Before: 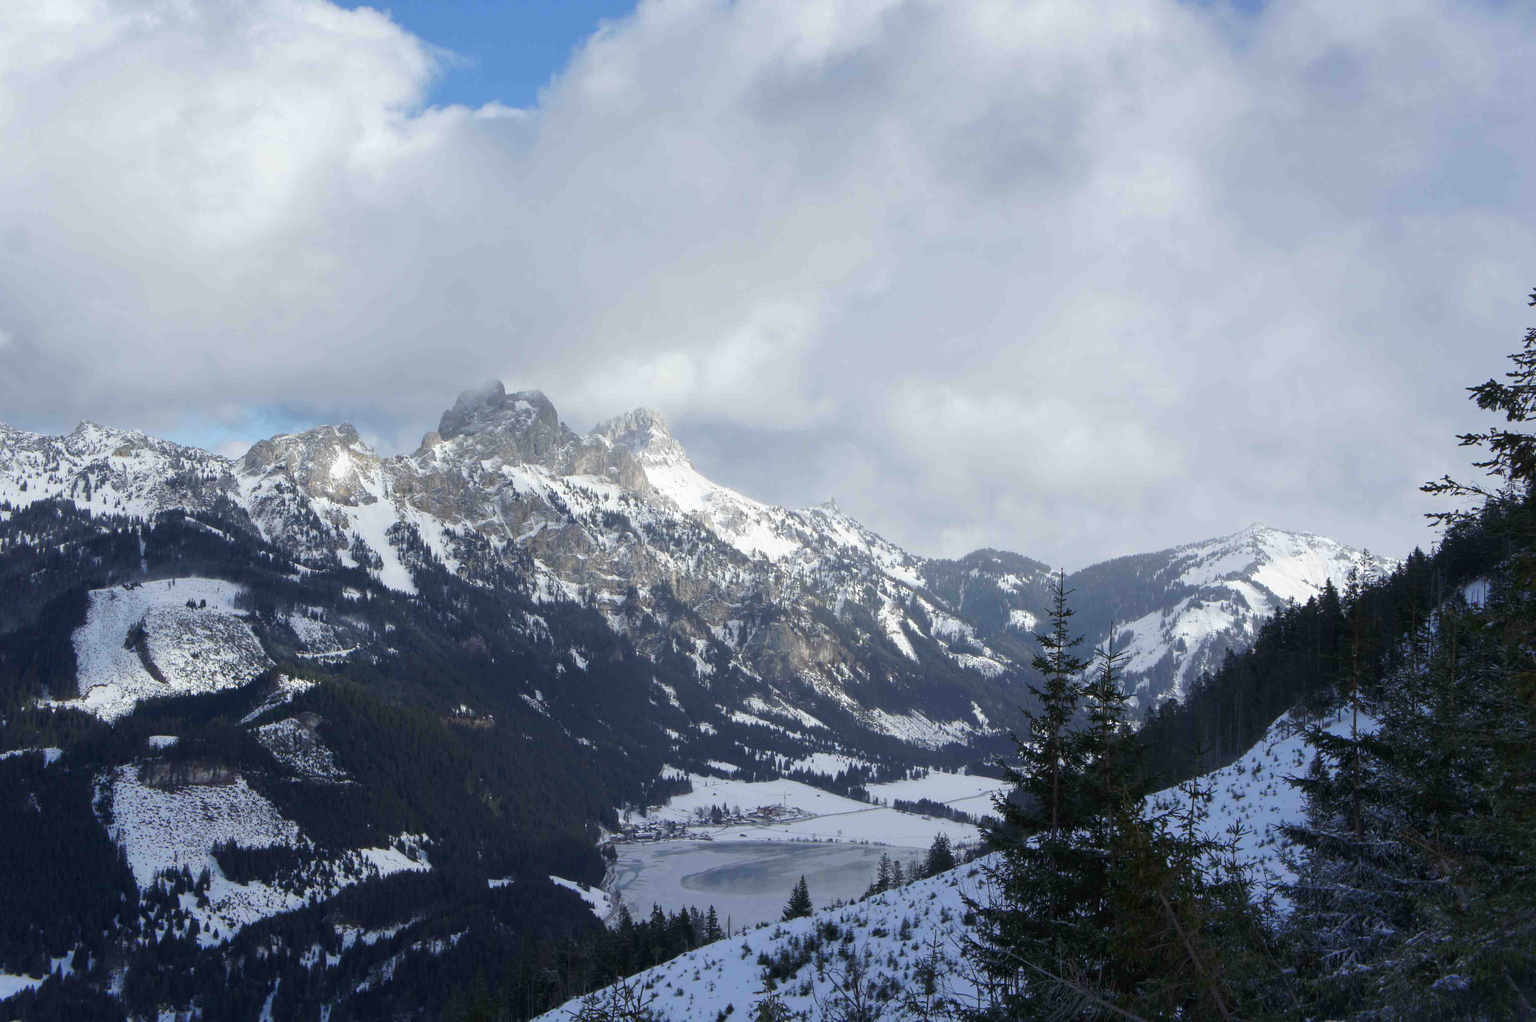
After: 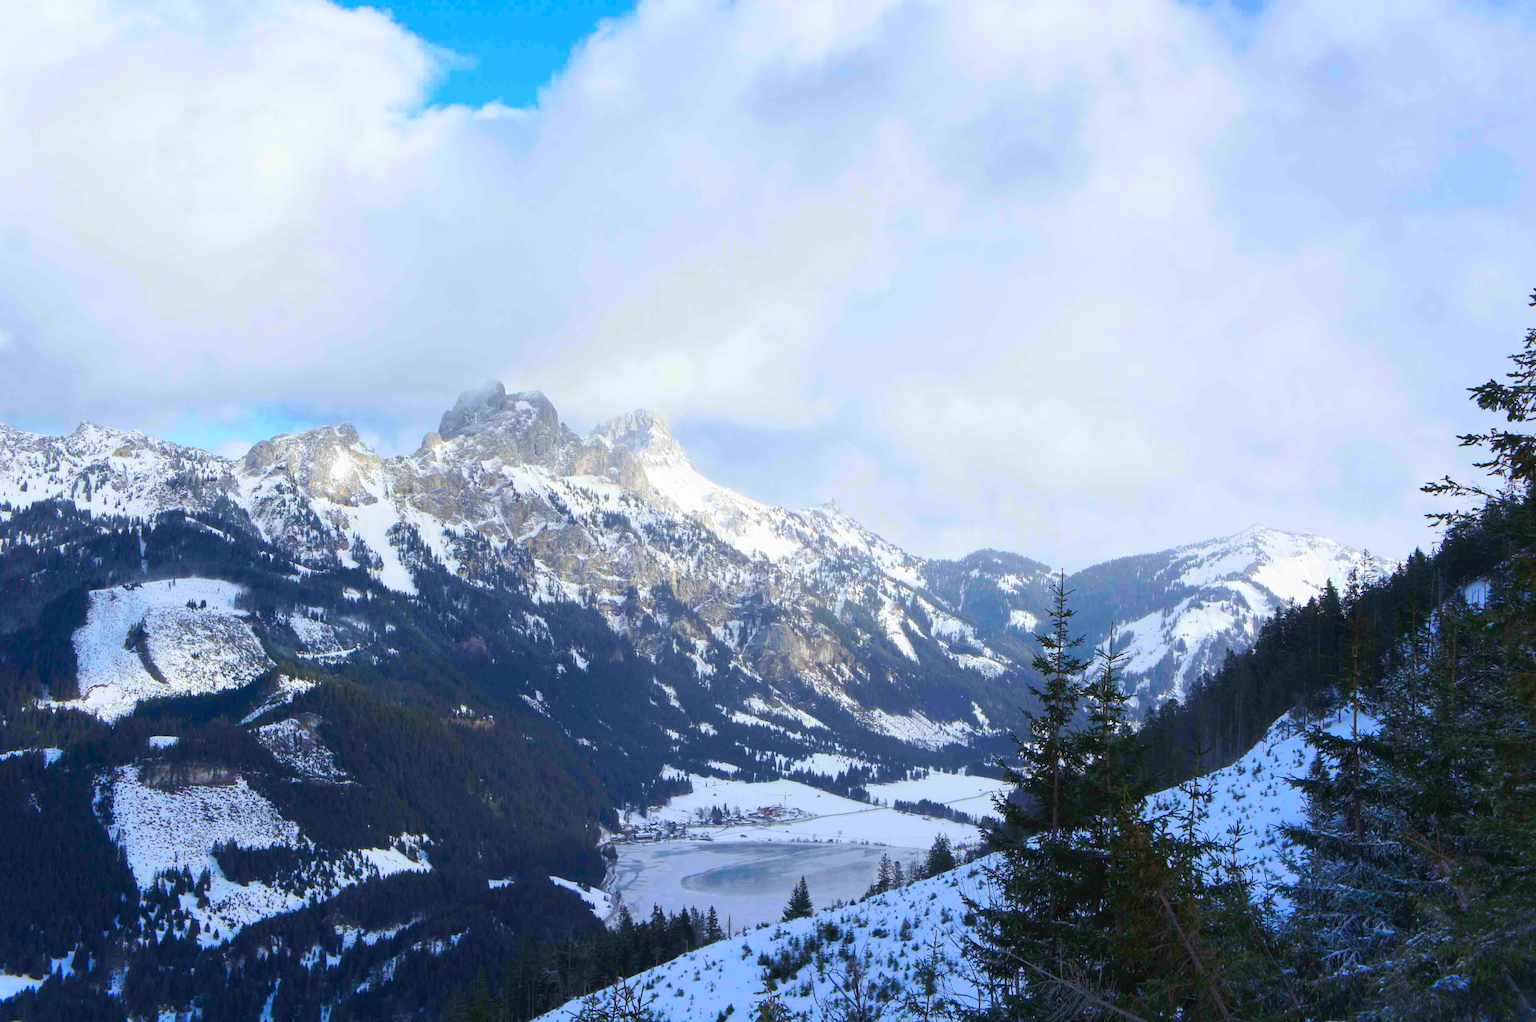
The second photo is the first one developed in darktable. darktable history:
contrast brightness saturation: contrast 0.204, brightness 0.205, saturation 0.79
